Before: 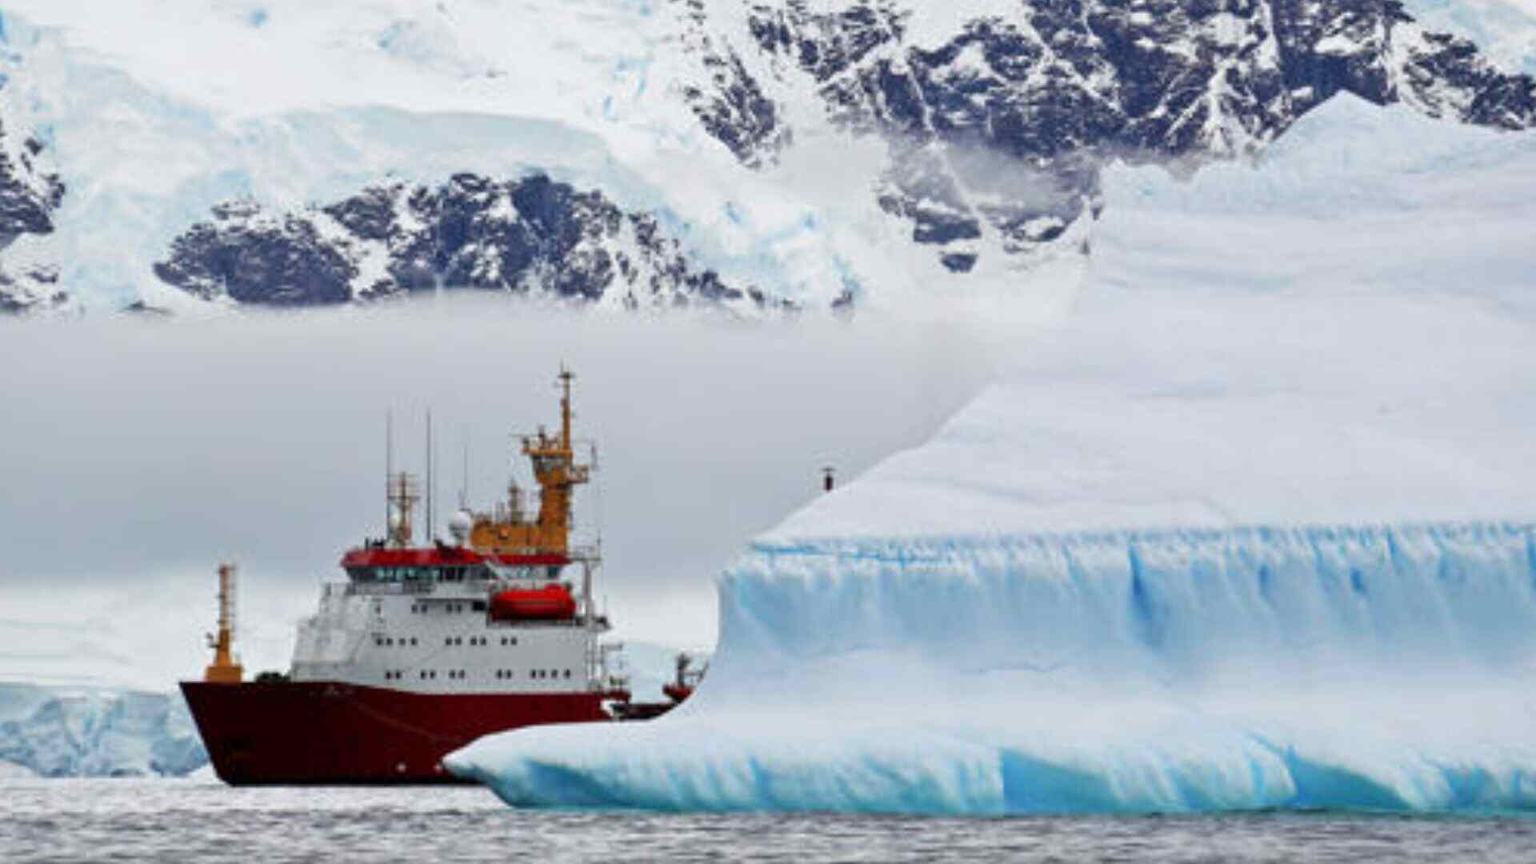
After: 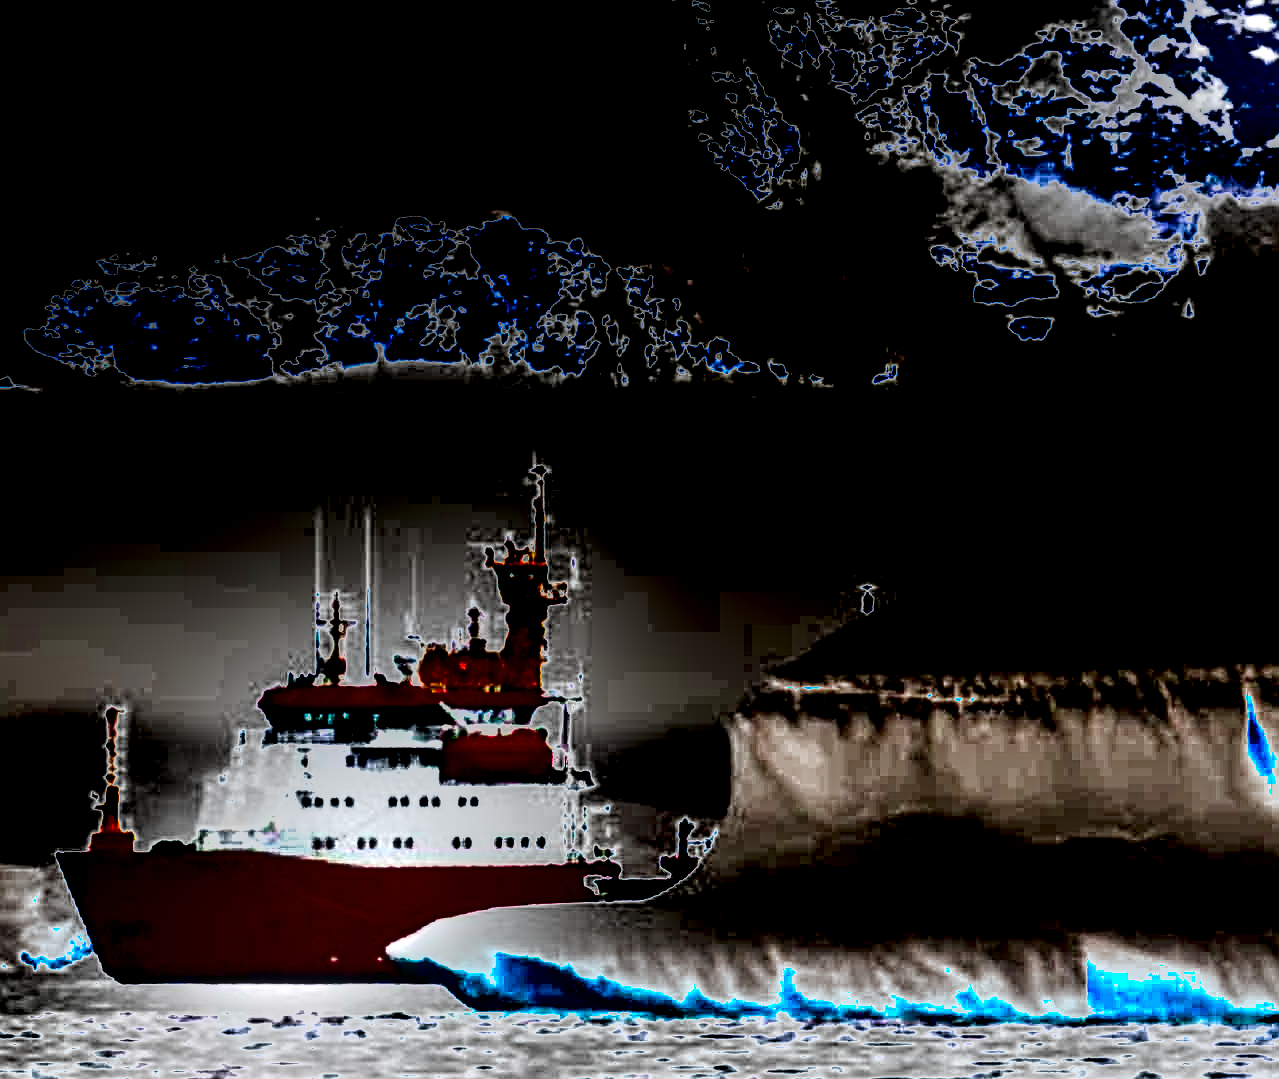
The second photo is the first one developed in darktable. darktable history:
color balance rgb: perceptual saturation grading › global saturation 30%, global vibrance 20%
crop and rotate: left 8.786%, right 24.548%
sharpen: on, module defaults
exposure: exposure 2.003 EV, compensate highlight preservation false
contrast brightness saturation: brightness -0.52
local contrast: on, module defaults
shadows and highlights: shadows 22.7, highlights -48.71, soften with gaussian
